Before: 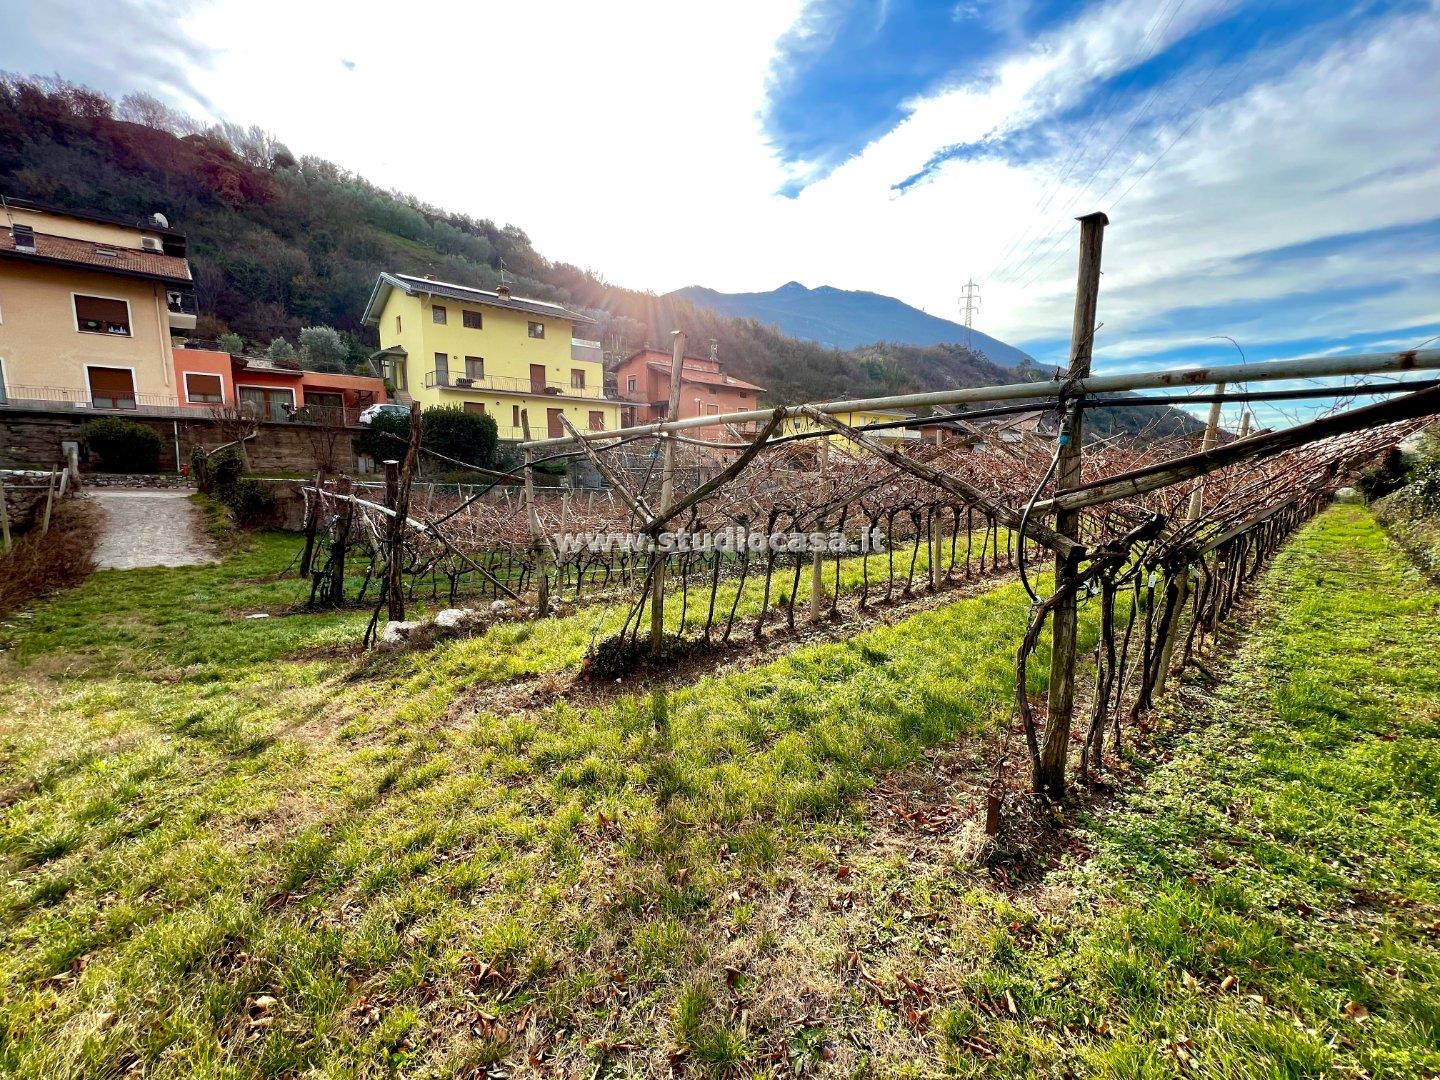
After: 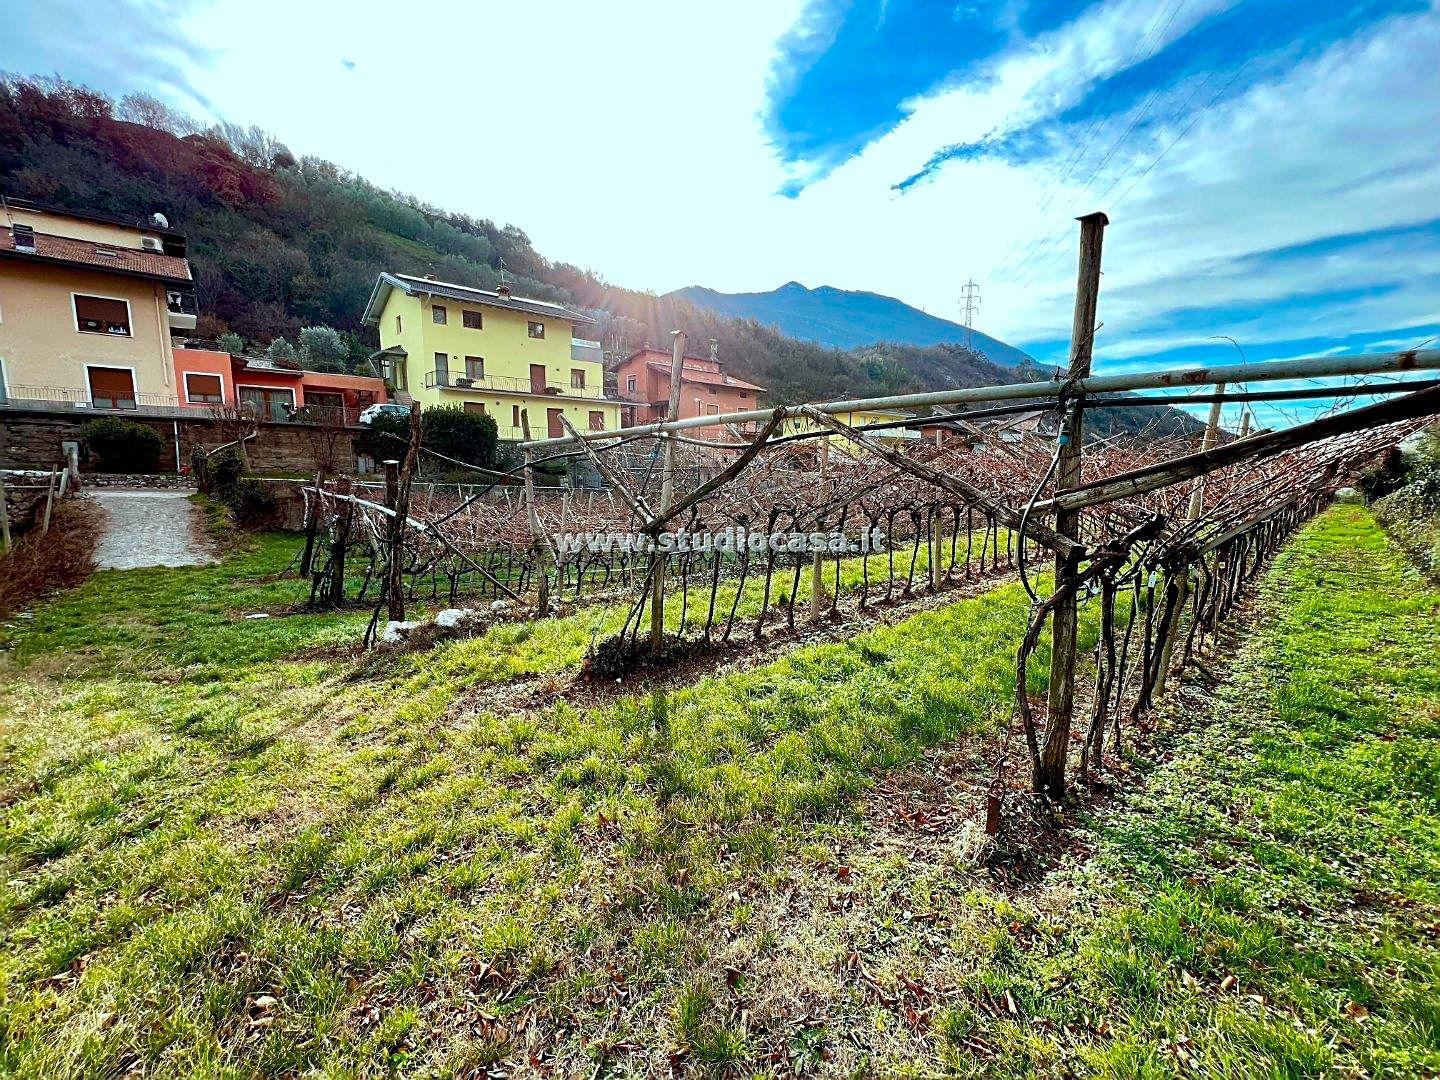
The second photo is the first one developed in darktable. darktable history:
sharpen: on, module defaults
color correction: highlights a* -10.04, highlights b* -10.37
